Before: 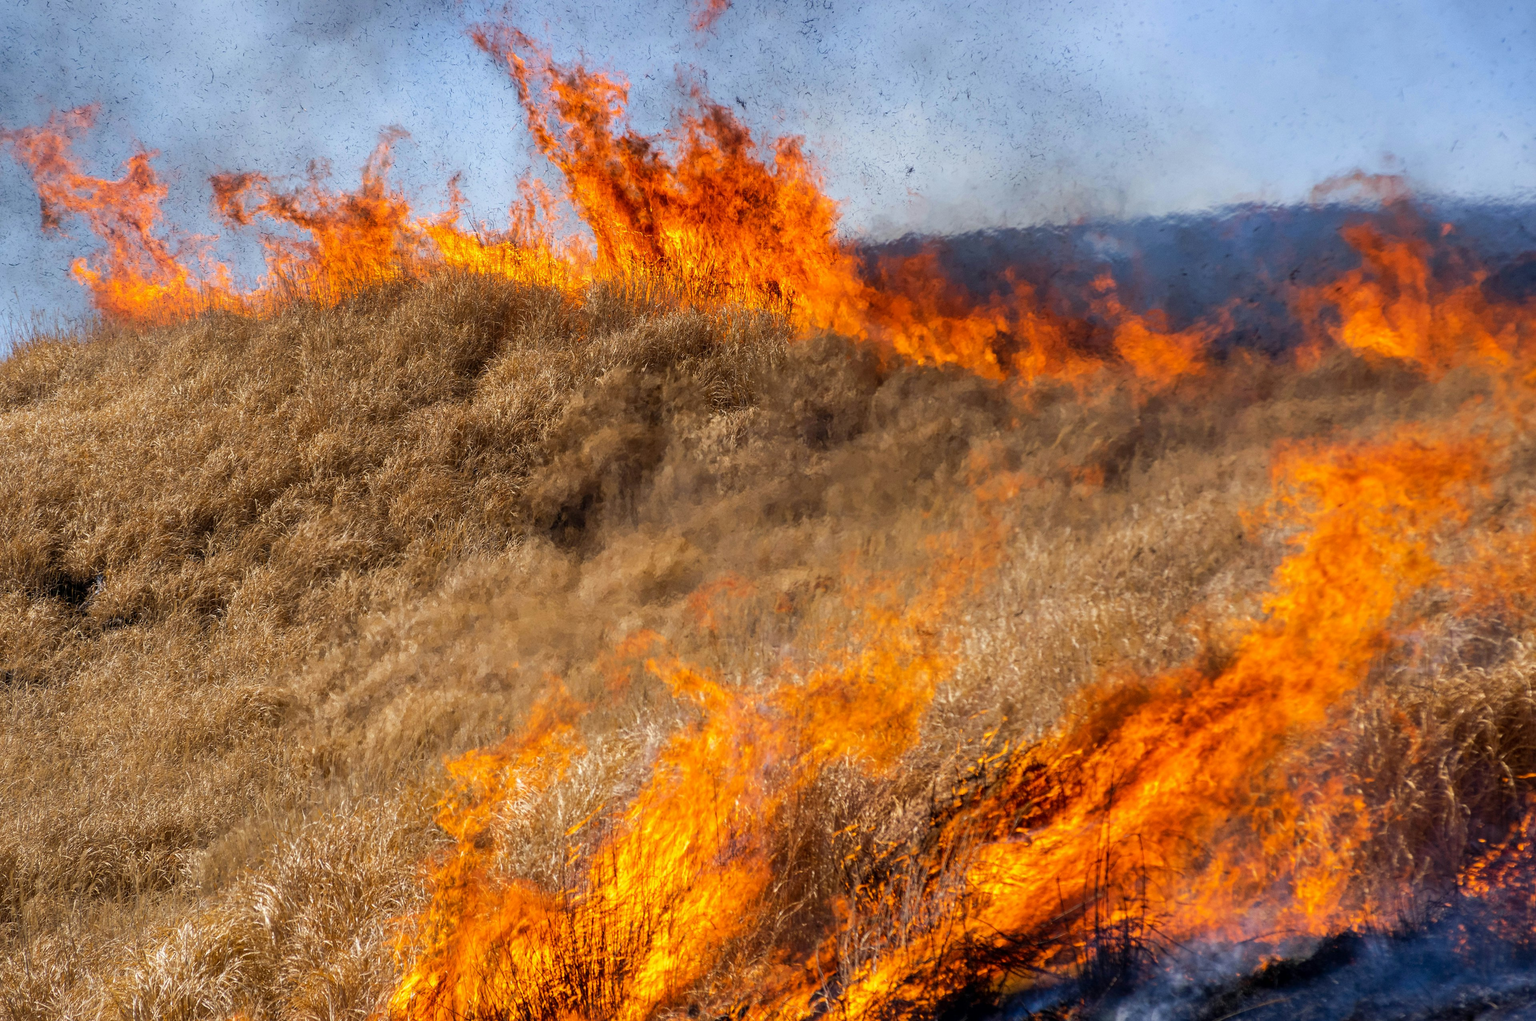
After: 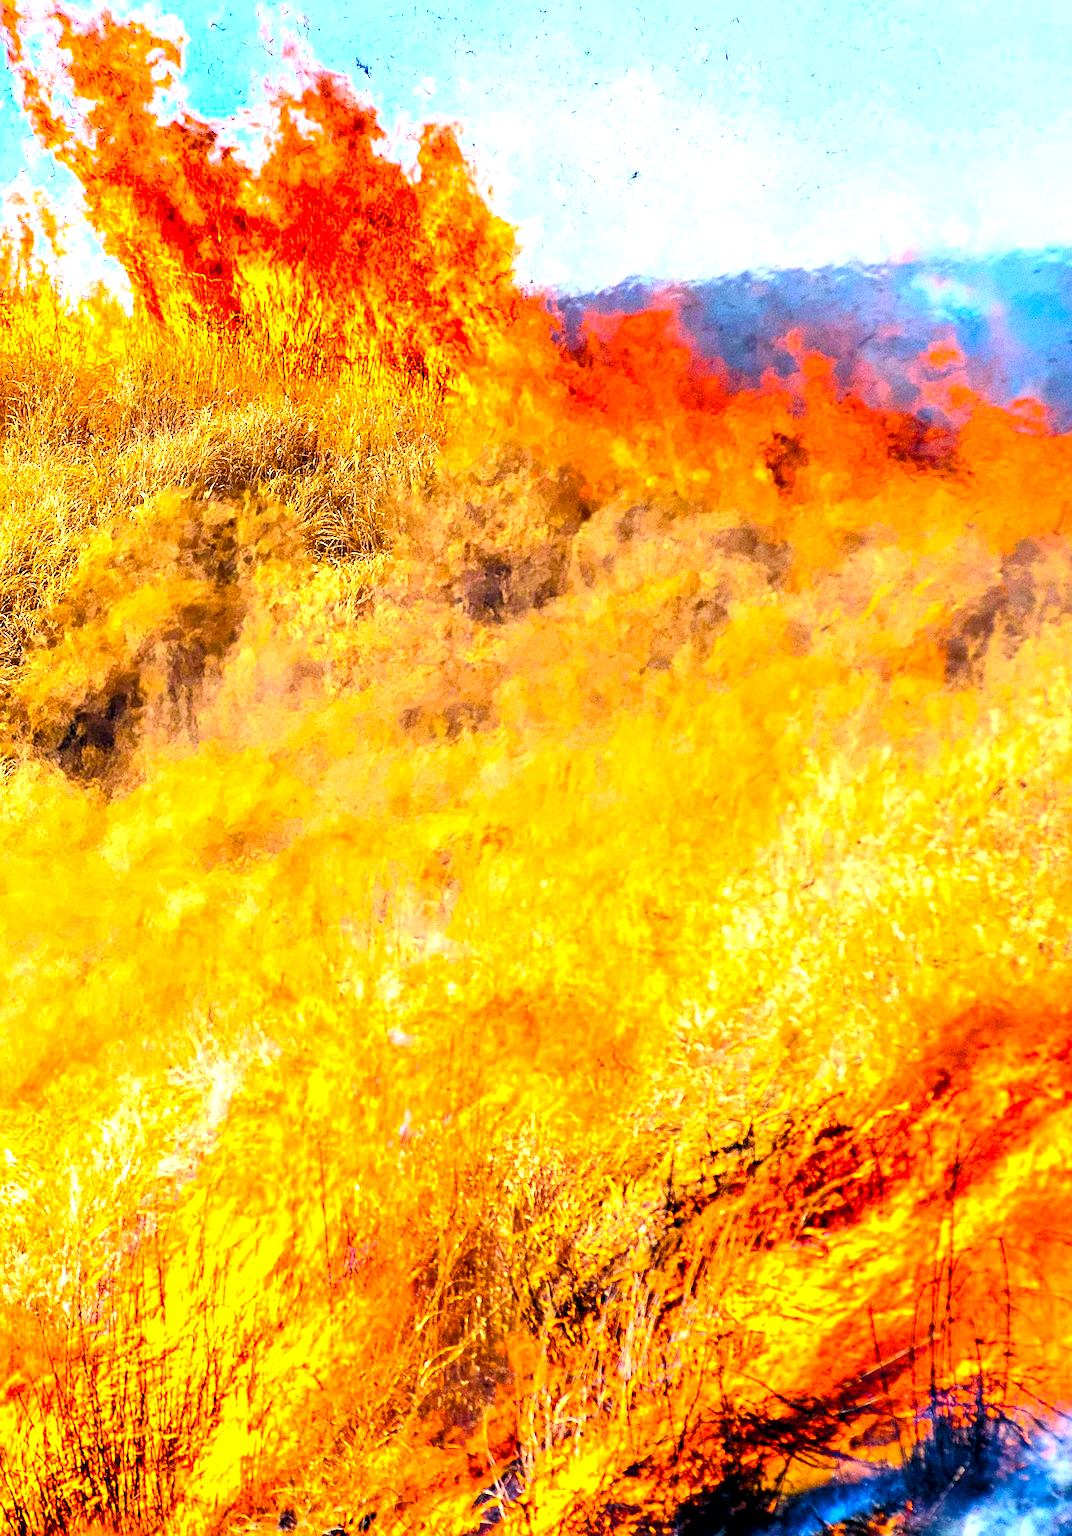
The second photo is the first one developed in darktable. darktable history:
contrast brightness saturation: contrast 0.203, brightness 0.16, saturation 0.221
sharpen: on, module defaults
contrast equalizer: octaves 7, y [[0.528, 0.548, 0.563, 0.562, 0.546, 0.526], [0.55 ×6], [0 ×6], [0 ×6], [0 ×6]]
crop: left 33.469%, top 5.965%, right 22.905%
exposure: exposure 2.057 EV, compensate exposure bias true, compensate highlight preservation false
color balance rgb: power › chroma 0.293%, power › hue 24.7°, perceptual saturation grading › global saturation 29.488%, global vibrance 22.845%
